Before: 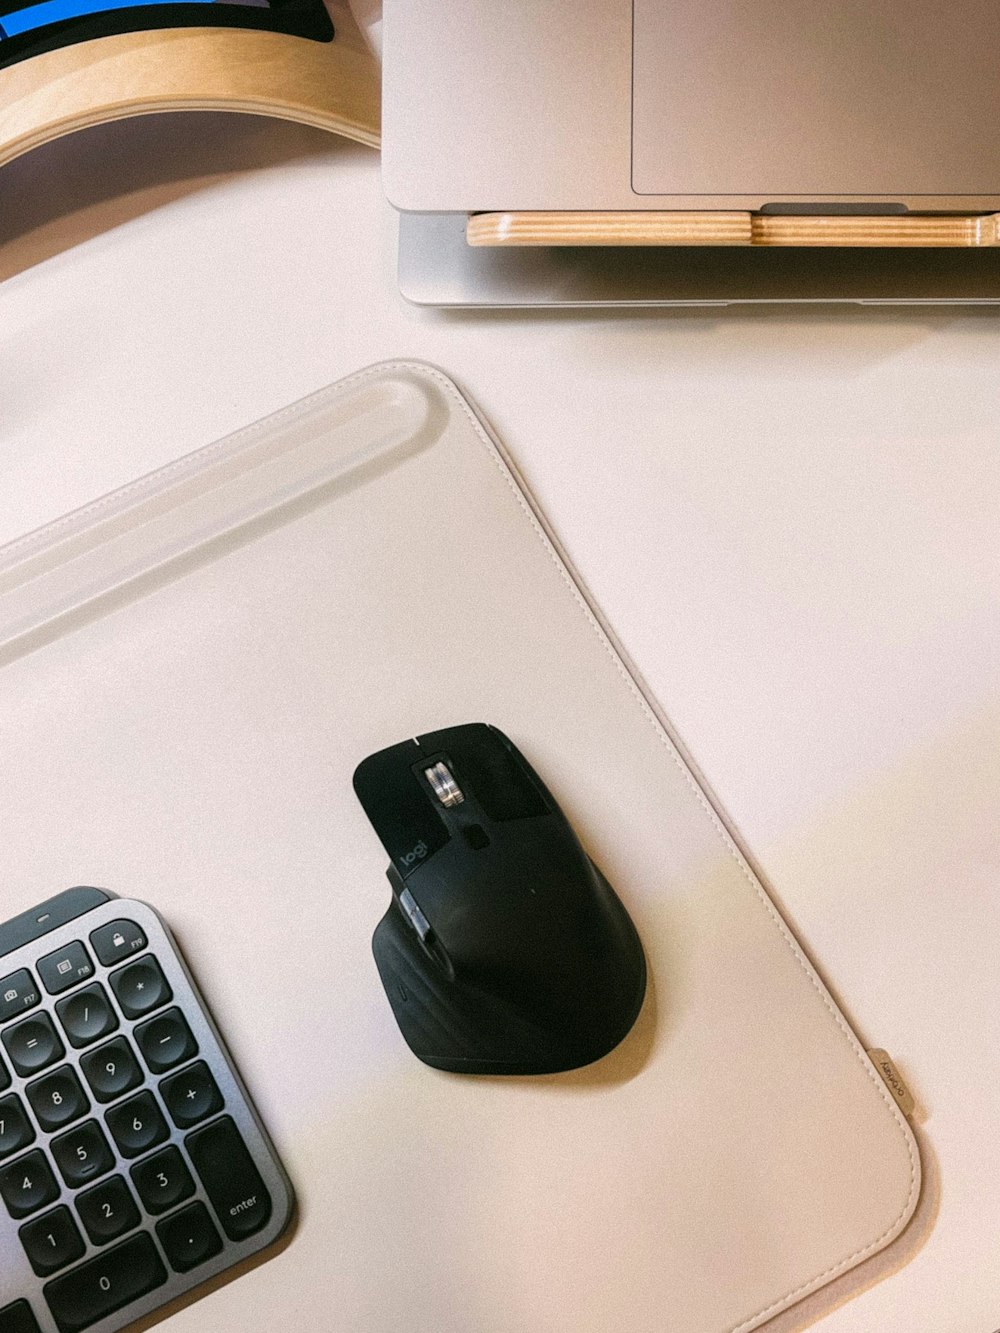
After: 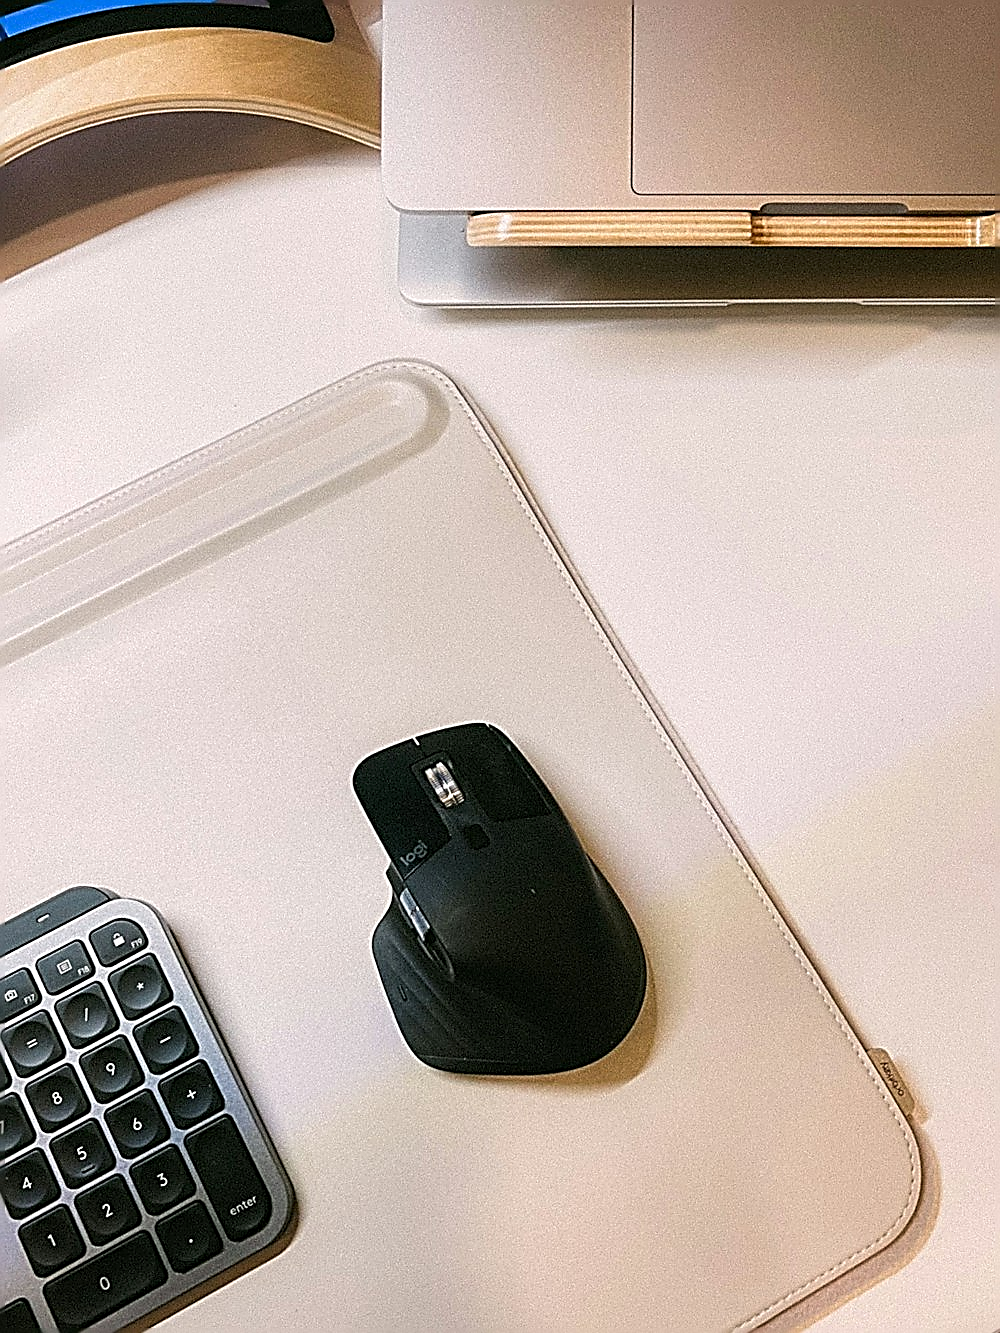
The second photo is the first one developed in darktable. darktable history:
sharpen: amount 1.992
